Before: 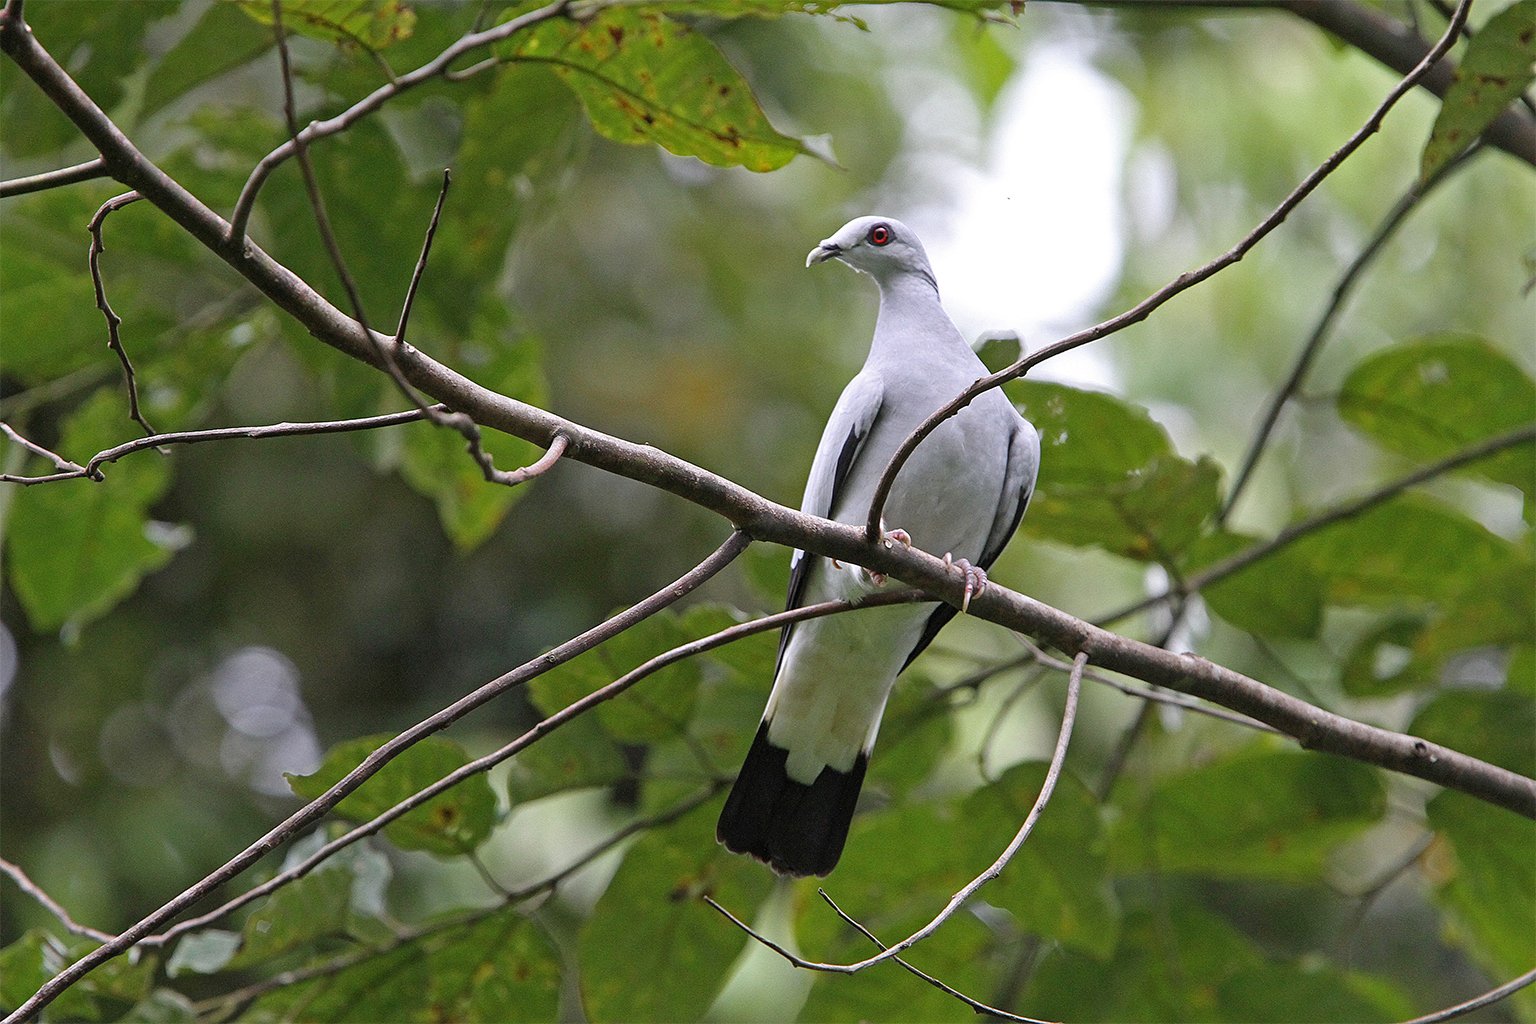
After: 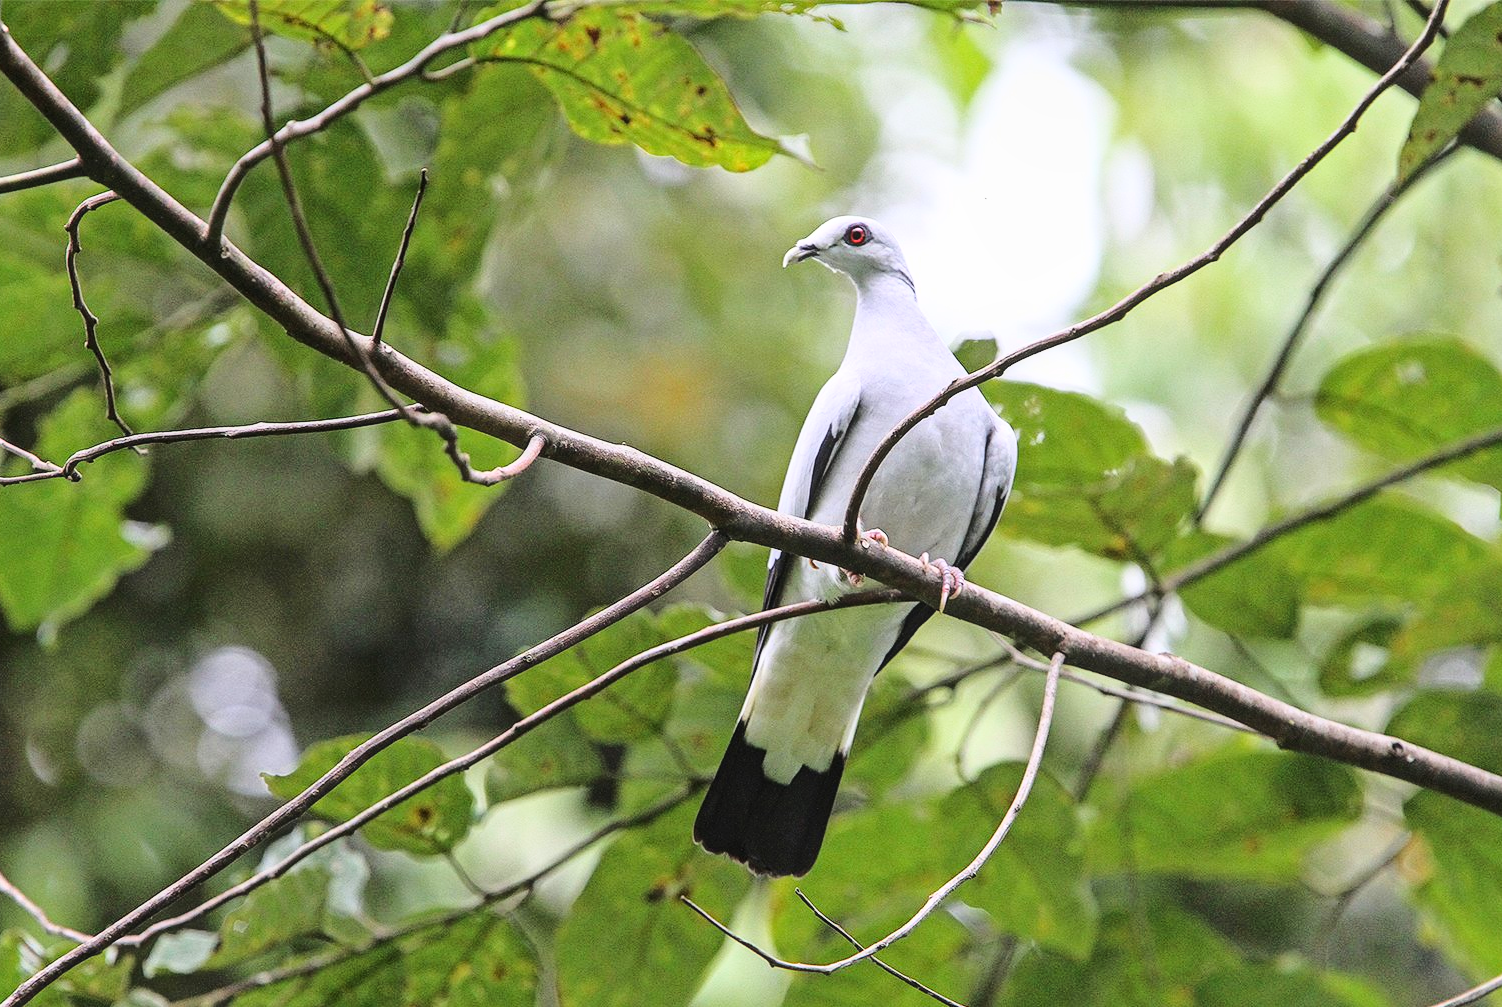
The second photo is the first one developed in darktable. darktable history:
base curve: curves: ch0 [(0, 0) (0.032, 0.037) (0.105, 0.228) (0.435, 0.76) (0.856, 0.983) (1, 1)]
local contrast: detail 110%
crop and rotate: left 1.538%, right 0.638%, bottom 1.624%
